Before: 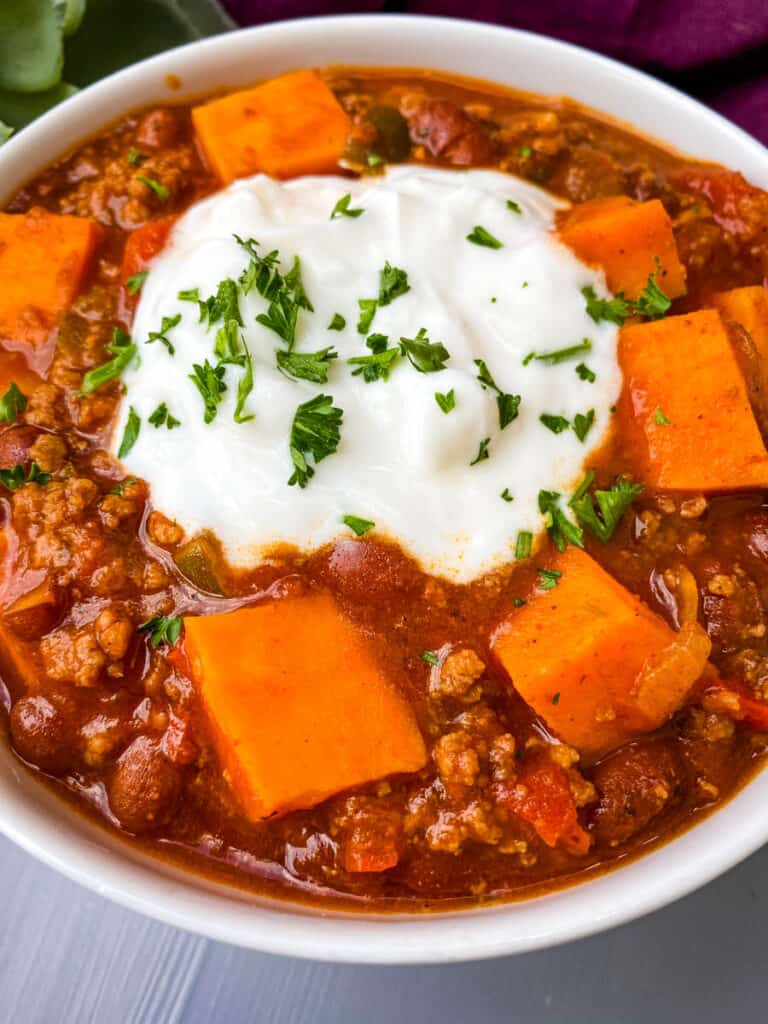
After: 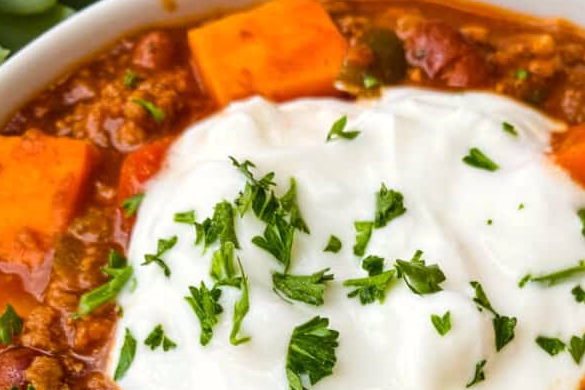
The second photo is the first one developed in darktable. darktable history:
crop: left 0.579%, top 7.627%, right 23.167%, bottom 54.275%
white balance: red 1.009, blue 0.985
